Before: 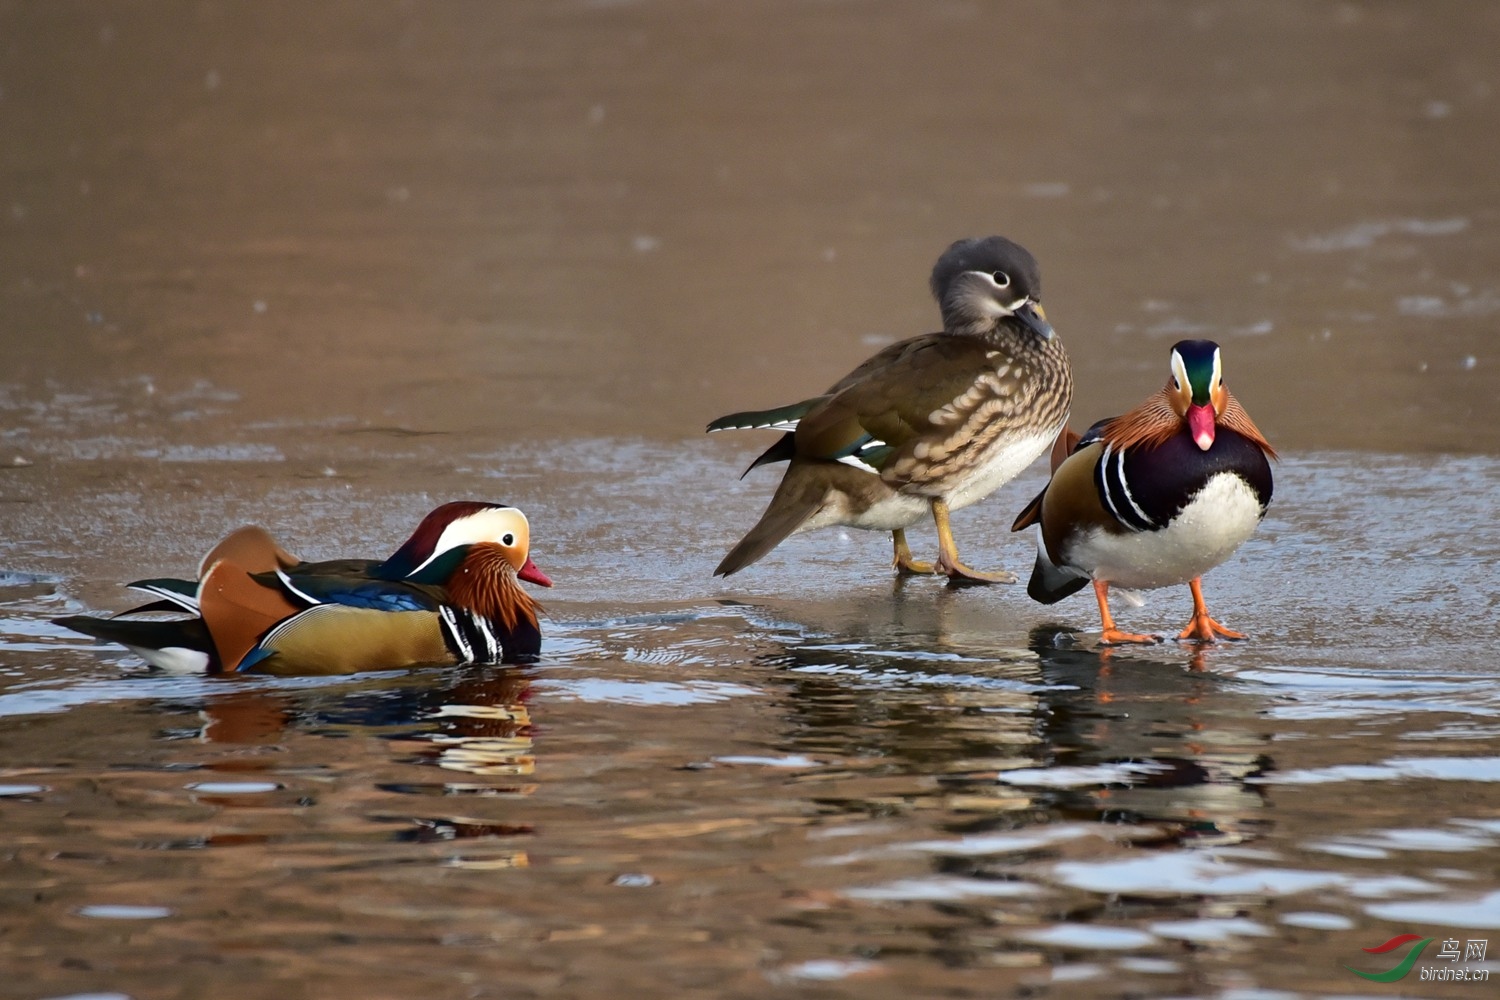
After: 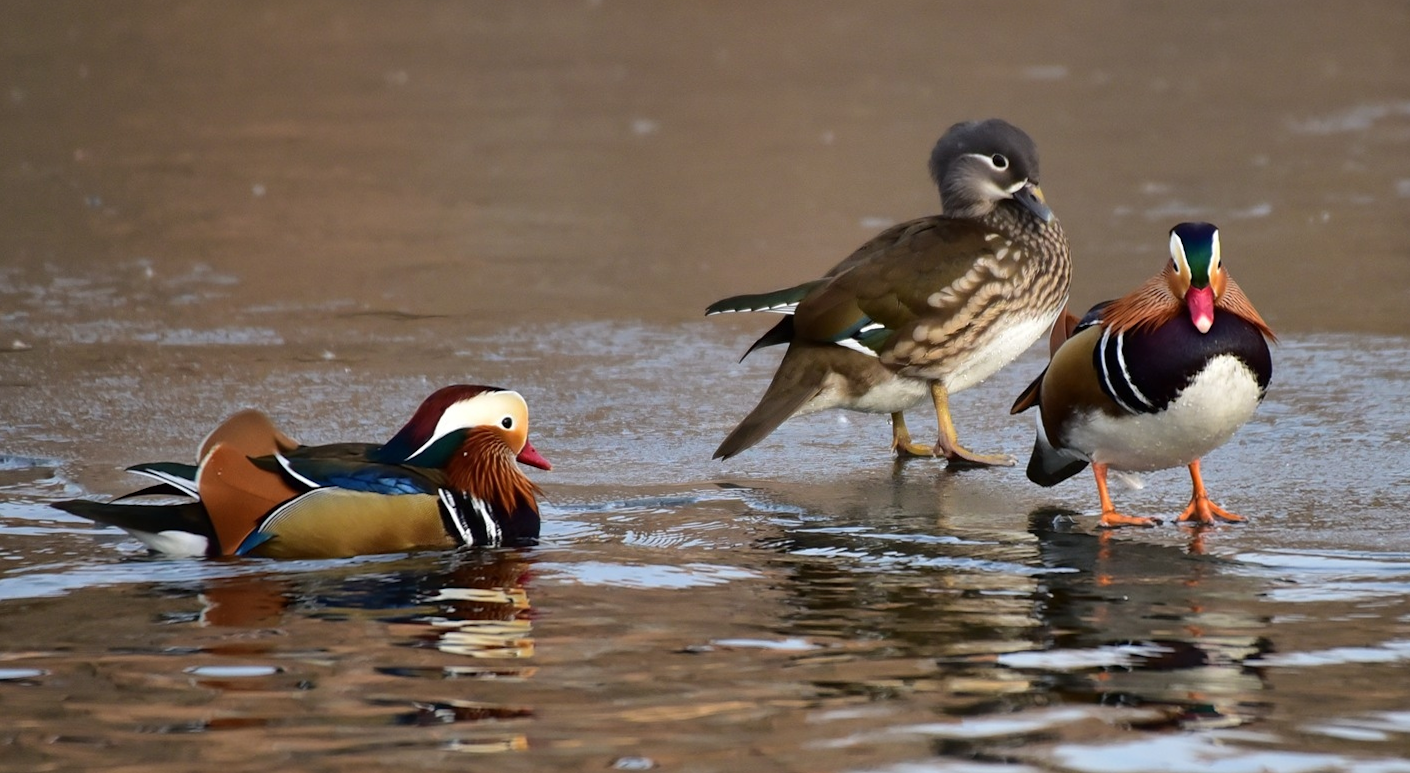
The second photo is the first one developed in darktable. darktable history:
crop and rotate: angle 0.065°, top 11.735%, right 5.814%, bottom 10.768%
